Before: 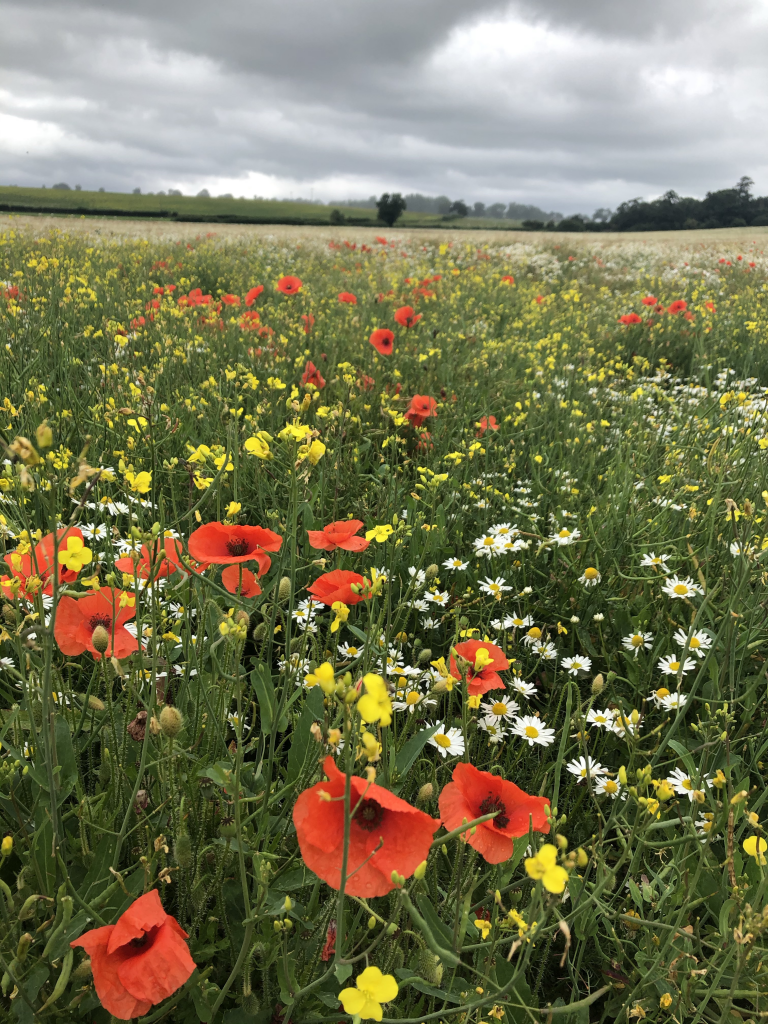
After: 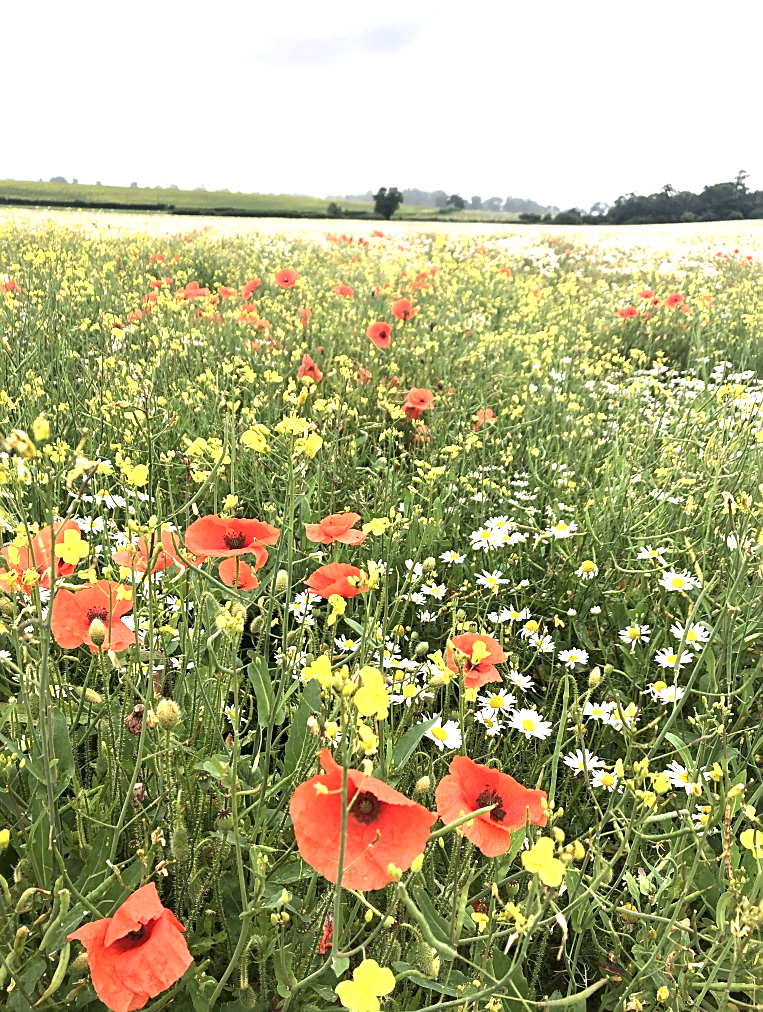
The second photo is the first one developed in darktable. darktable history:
exposure: black level correction 0, exposure 1.574 EV, compensate highlight preservation false
local contrast: mode bilateral grid, contrast 99, coarseness 100, detail 109%, midtone range 0.2
sharpen: on, module defaults
crop: left 0.448%, top 0.703%, right 0.142%, bottom 0.416%
color correction: highlights a* 3.17, highlights b* -1.27, shadows a* -0.068, shadows b* 2.1, saturation 0.977
tone equalizer: on, module defaults
